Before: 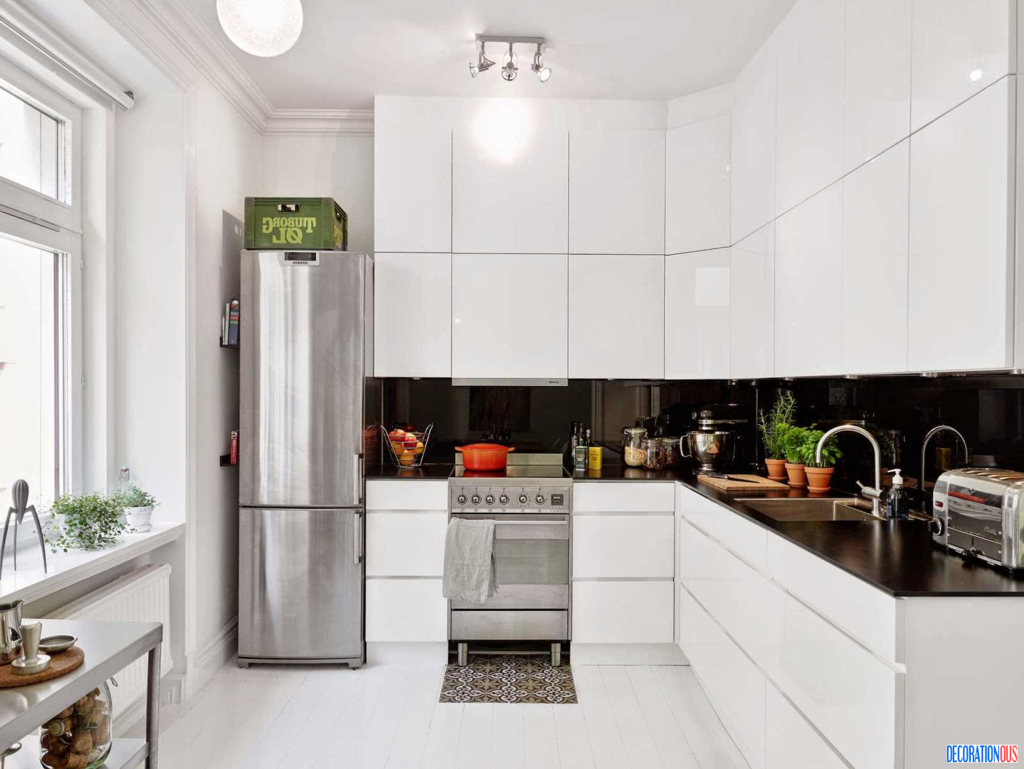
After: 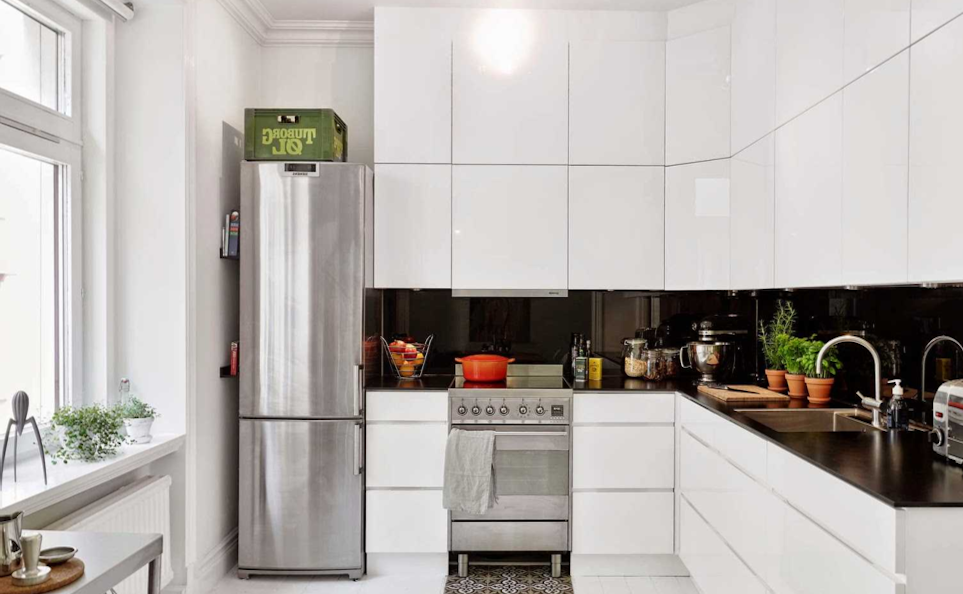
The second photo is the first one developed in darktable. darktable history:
crop and rotate: angle 0.056°, top 11.648%, right 5.746%, bottom 10.936%
